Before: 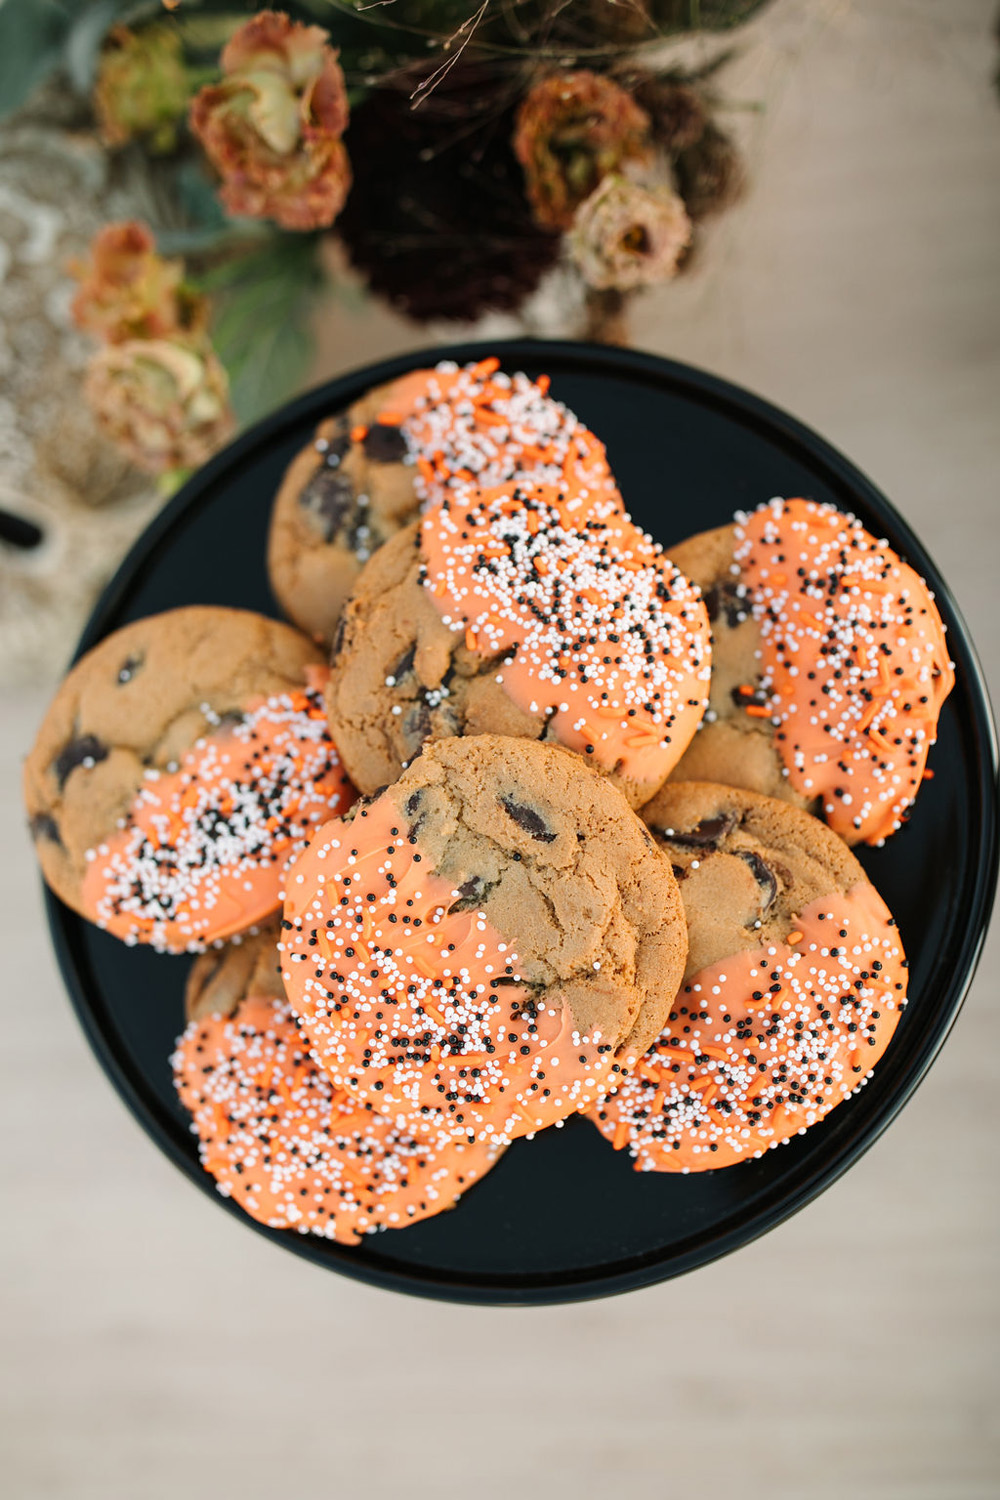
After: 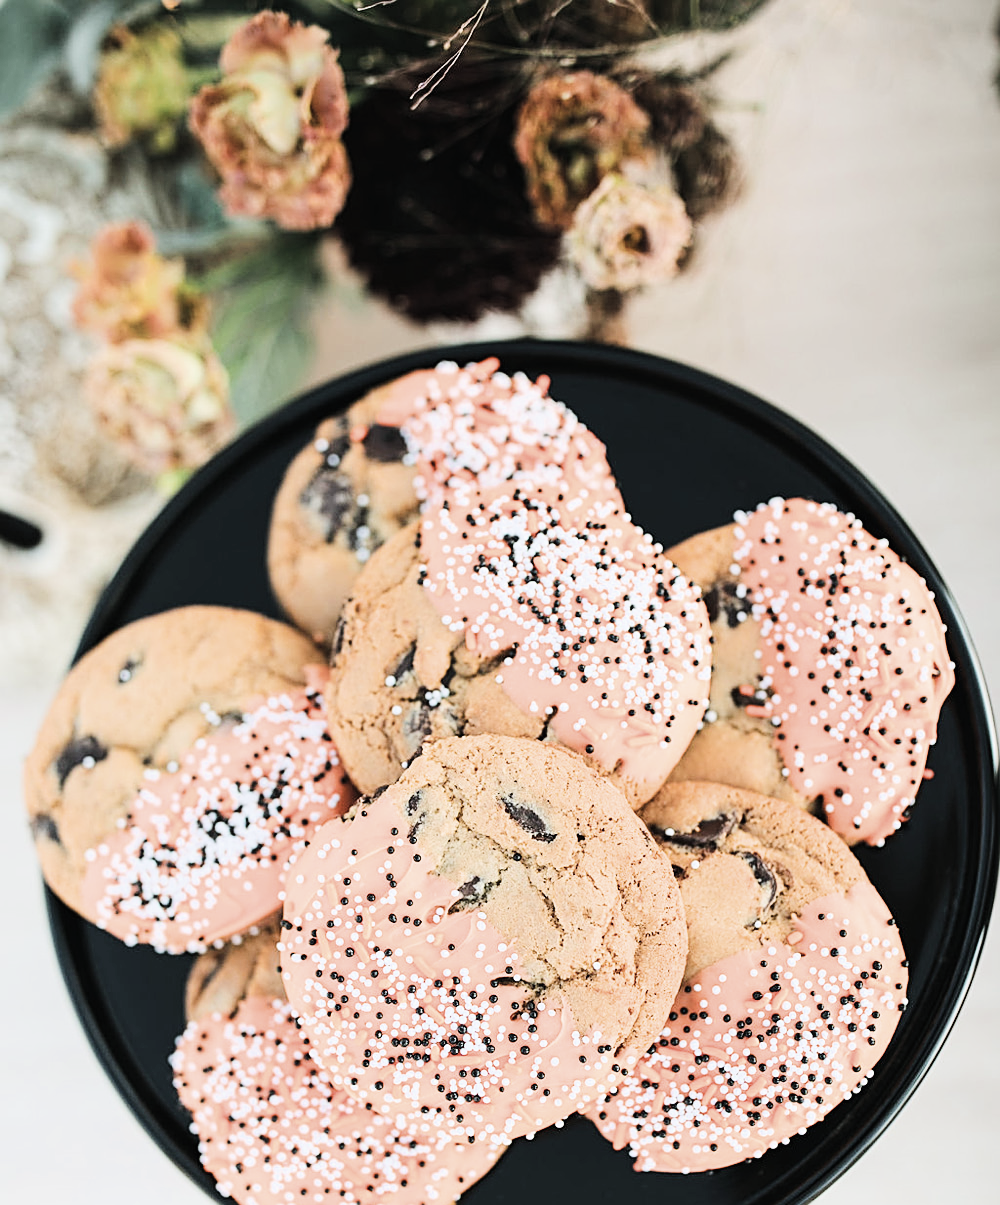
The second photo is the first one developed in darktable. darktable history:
exposure: black level correction 0, exposure 1 EV, compensate highlight preservation false
crop: bottom 19.605%
contrast brightness saturation: contrast 0.095, saturation -0.367
filmic rgb: black relative exposure -7.65 EV, white relative exposure 4.56 EV, threshold 3.02 EV, hardness 3.61, iterations of high-quality reconstruction 0, enable highlight reconstruction true
sharpen: on, module defaults
color balance rgb: shadows lift › chroma 2.023%, shadows lift › hue 248.35°, highlights gain › luminance 16.347%, highlights gain › chroma 2.898%, highlights gain › hue 257.69°, global offset › luminance 0.672%, perceptual saturation grading › global saturation 19.432%
tone equalizer: -8 EV -0.445 EV, -7 EV -0.4 EV, -6 EV -0.372 EV, -5 EV -0.262 EV, -3 EV 0.208 EV, -2 EV 0.359 EV, -1 EV 0.374 EV, +0 EV 0.404 EV, edges refinement/feathering 500, mask exposure compensation -1.57 EV, preserve details no
